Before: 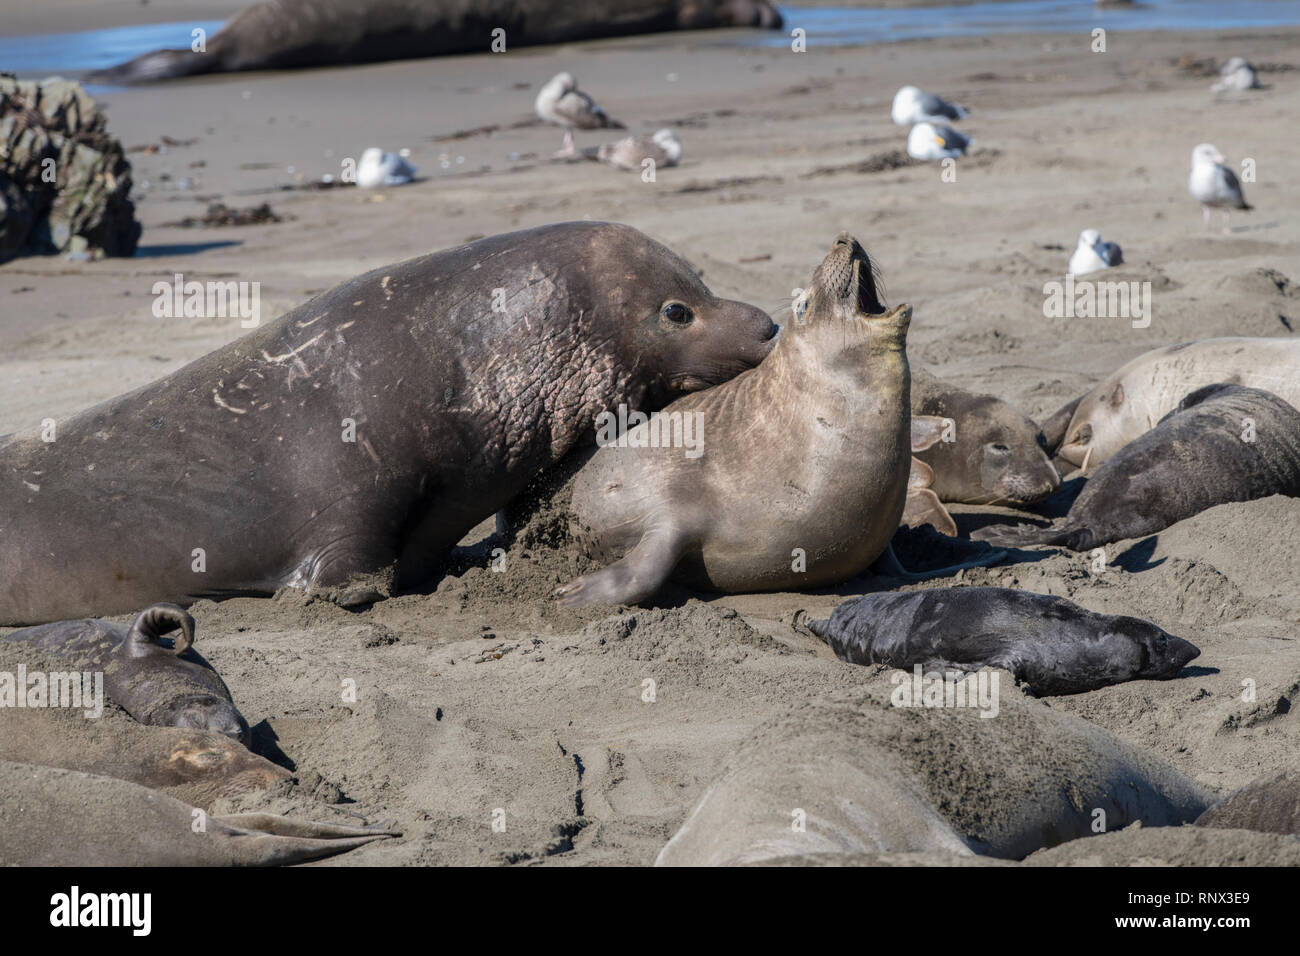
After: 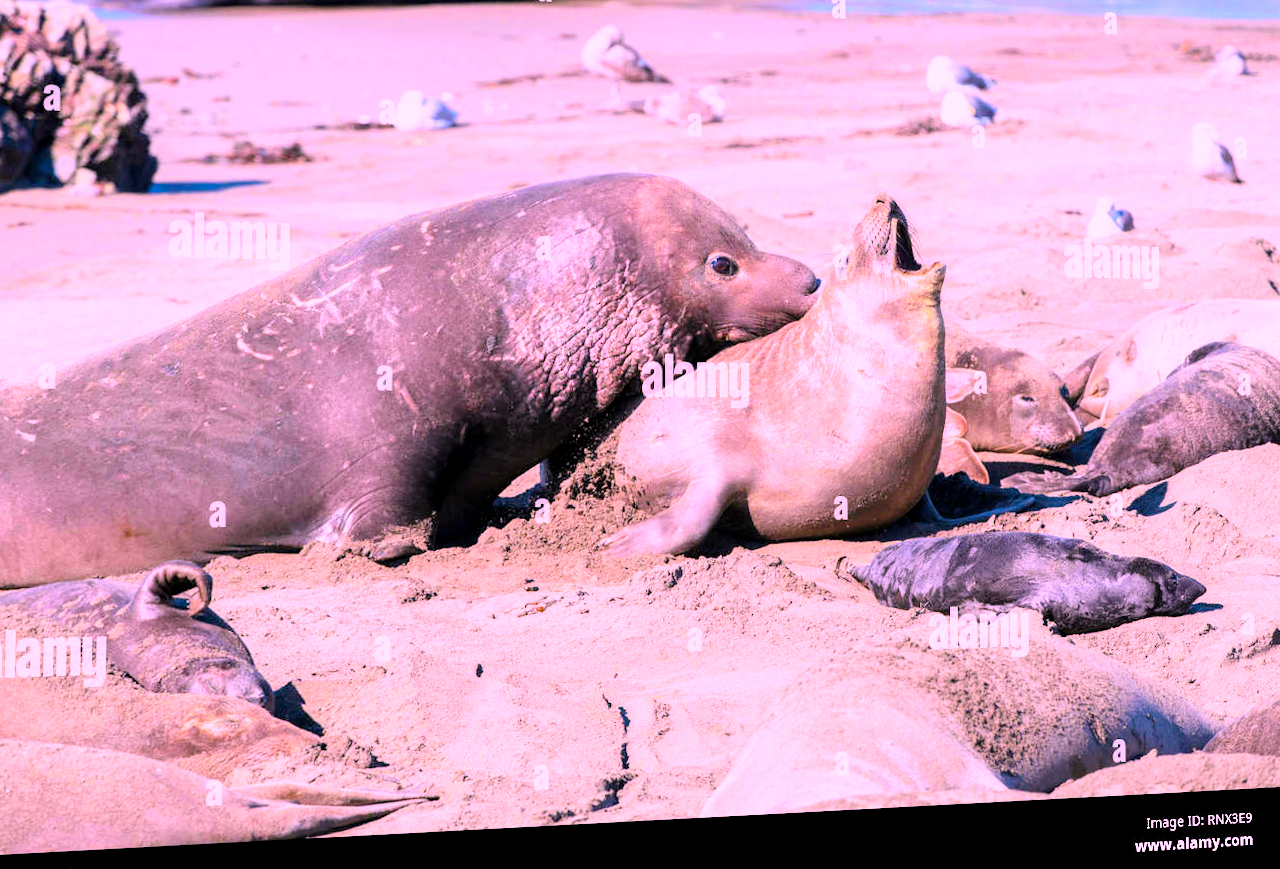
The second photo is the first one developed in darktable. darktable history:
exposure: black level correction 0.001, exposure 1.84 EV, compensate highlight preservation false
rotate and perspective: rotation -0.013°, lens shift (vertical) -0.027, lens shift (horizontal) 0.178, crop left 0.016, crop right 0.989, crop top 0.082, crop bottom 0.918
shadows and highlights: shadows -10, white point adjustment 1.5, highlights 10
filmic rgb: black relative exposure -7.82 EV, white relative exposure 4.29 EV, hardness 3.86, color science v6 (2022)
color correction: highlights a* 19.5, highlights b* -11.53, saturation 1.69
